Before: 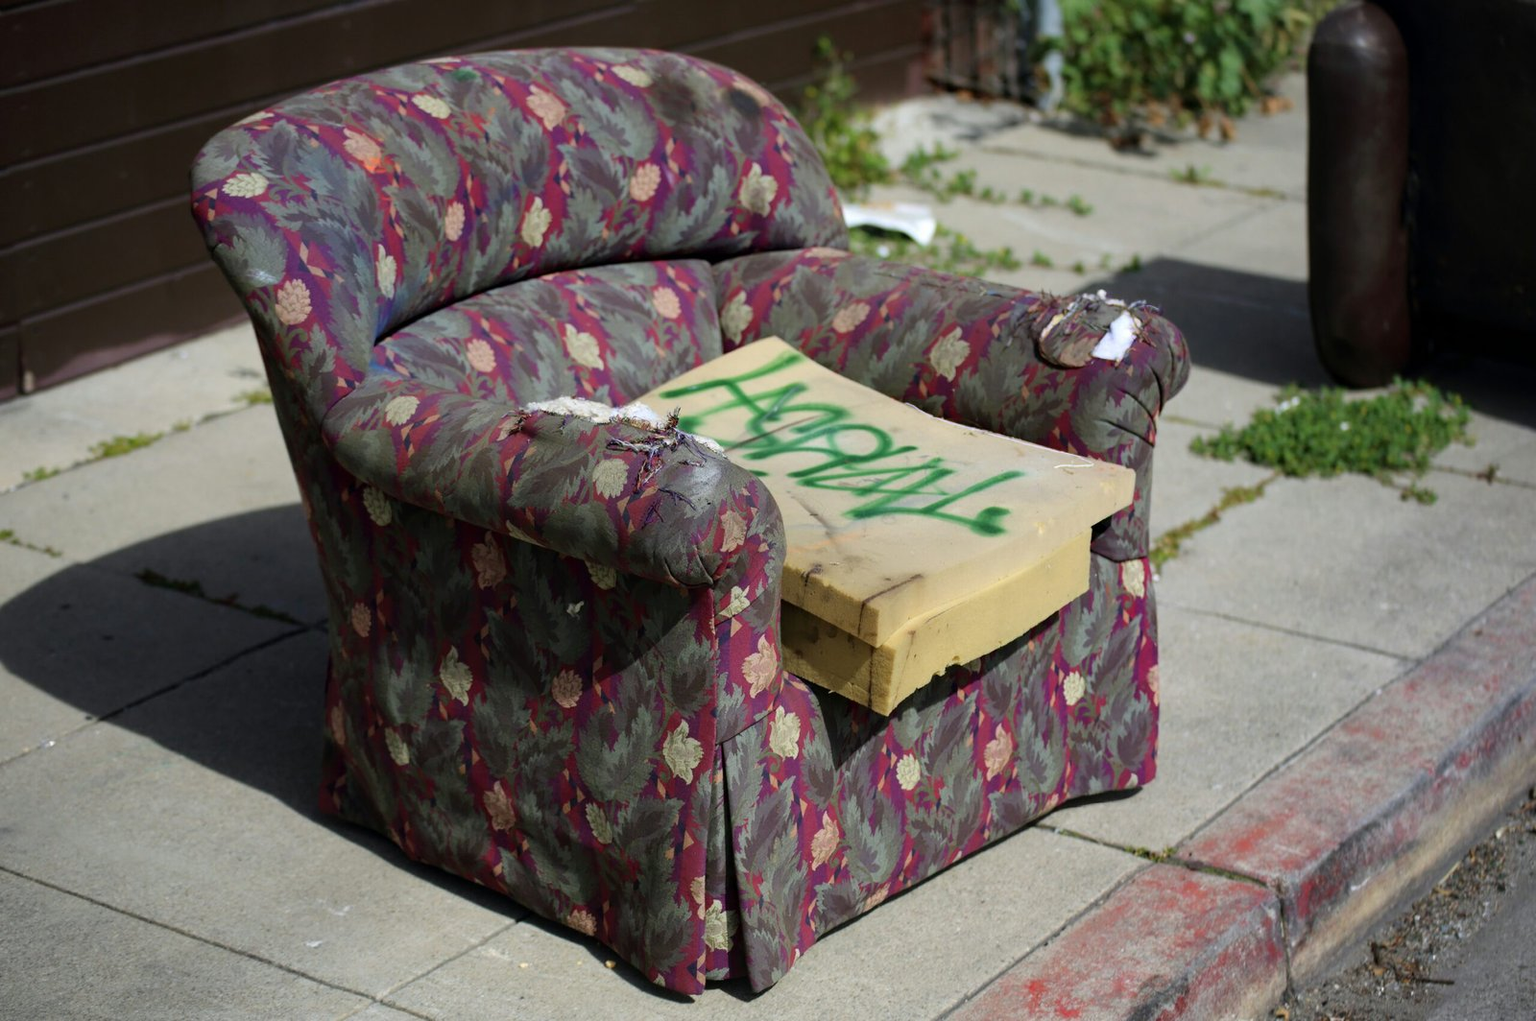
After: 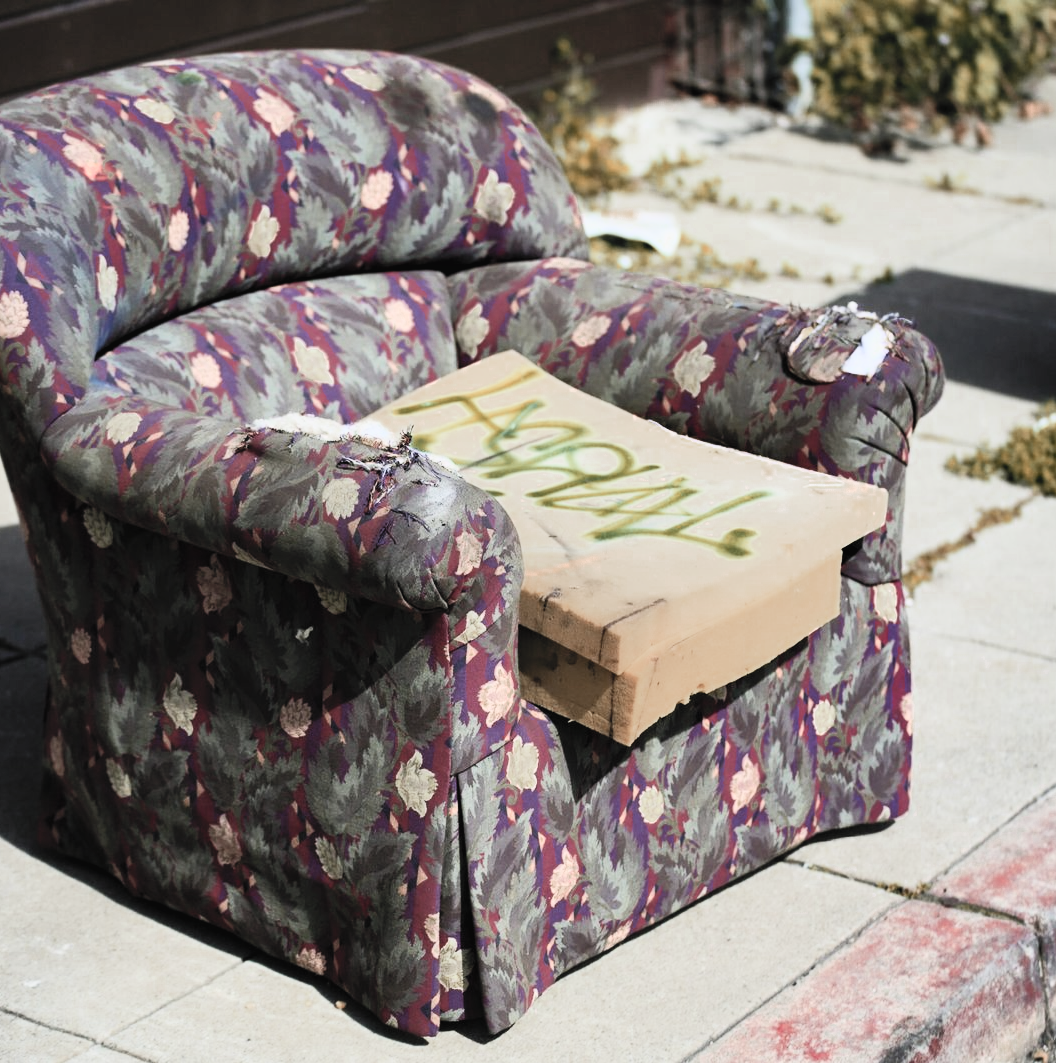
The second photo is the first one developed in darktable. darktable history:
contrast brightness saturation: contrast 0.43, brightness 0.56, saturation -0.19
crop and rotate: left 18.442%, right 15.508%
filmic rgb: black relative exposure -7.65 EV, white relative exposure 4.56 EV, hardness 3.61
shadows and highlights: radius 125.46, shadows 30.51, highlights -30.51, low approximation 0.01, soften with gaussian
color zones: curves: ch0 [(0.006, 0.385) (0.143, 0.563) (0.243, 0.321) (0.352, 0.464) (0.516, 0.456) (0.625, 0.5) (0.75, 0.5) (0.875, 0.5)]; ch1 [(0, 0.5) (0.134, 0.504) (0.246, 0.463) (0.421, 0.515) (0.5, 0.56) (0.625, 0.5) (0.75, 0.5) (0.875, 0.5)]; ch2 [(0, 0.5) (0.131, 0.426) (0.307, 0.289) (0.38, 0.188) (0.513, 0.216) (0.625, 0.548) (0.75, 0.468) (0.838, 0.396) (0.971, 0.311)]
